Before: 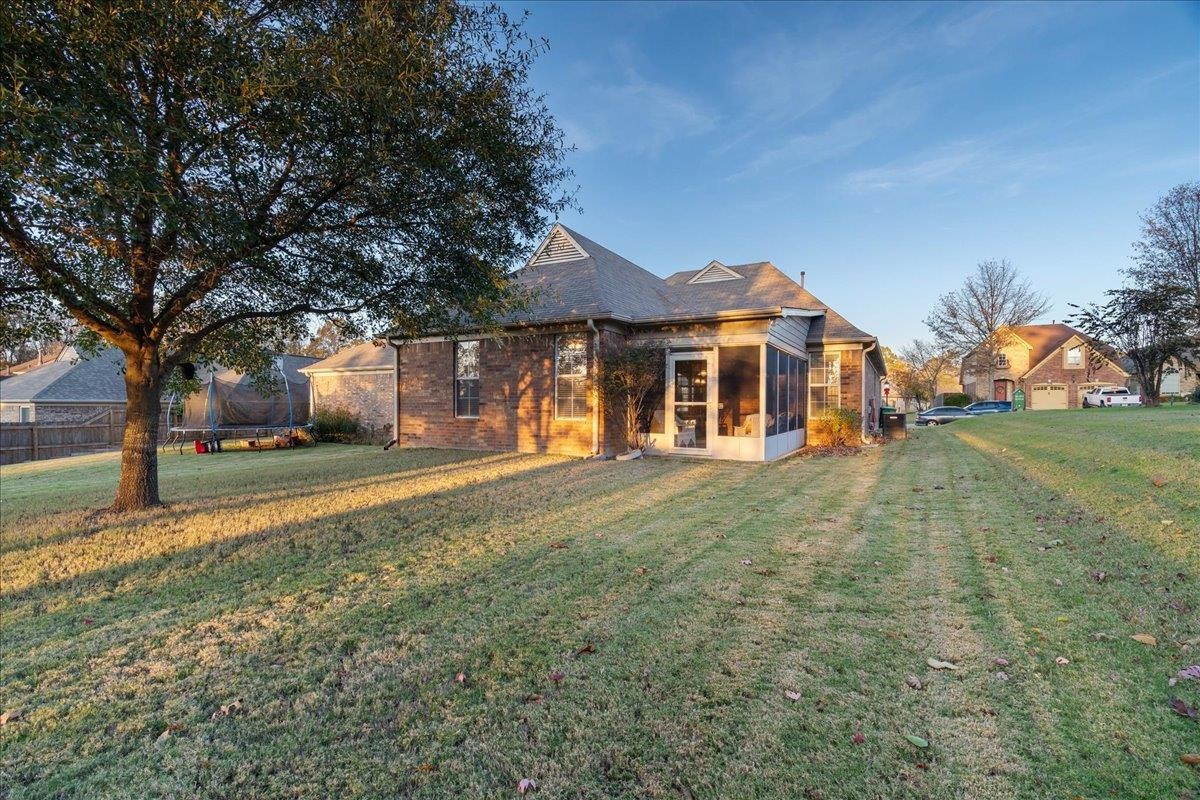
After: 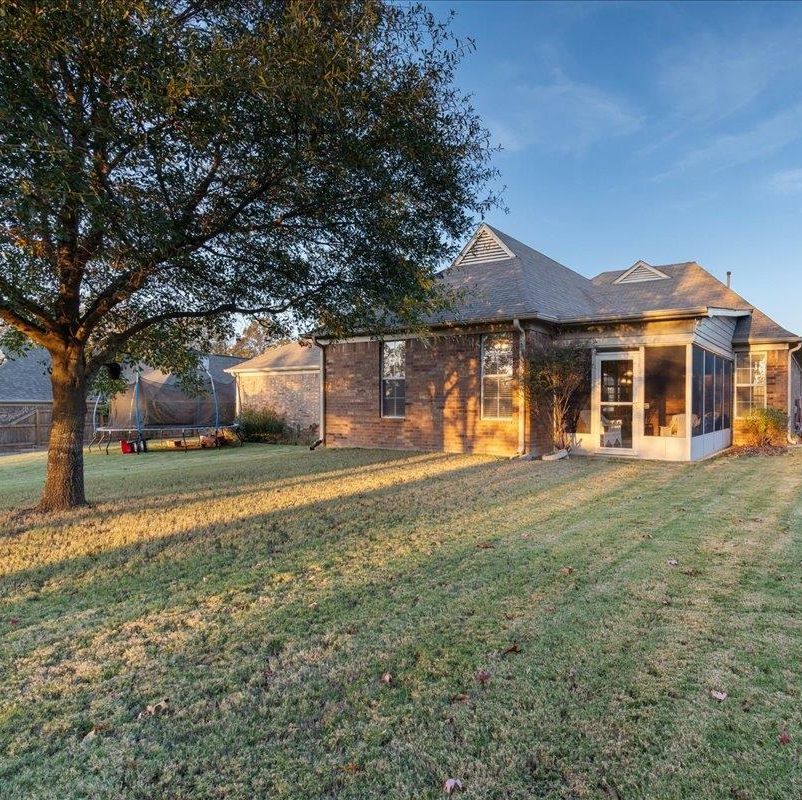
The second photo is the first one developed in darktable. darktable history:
crop and rotate: left 6.202%, right 26.92%
